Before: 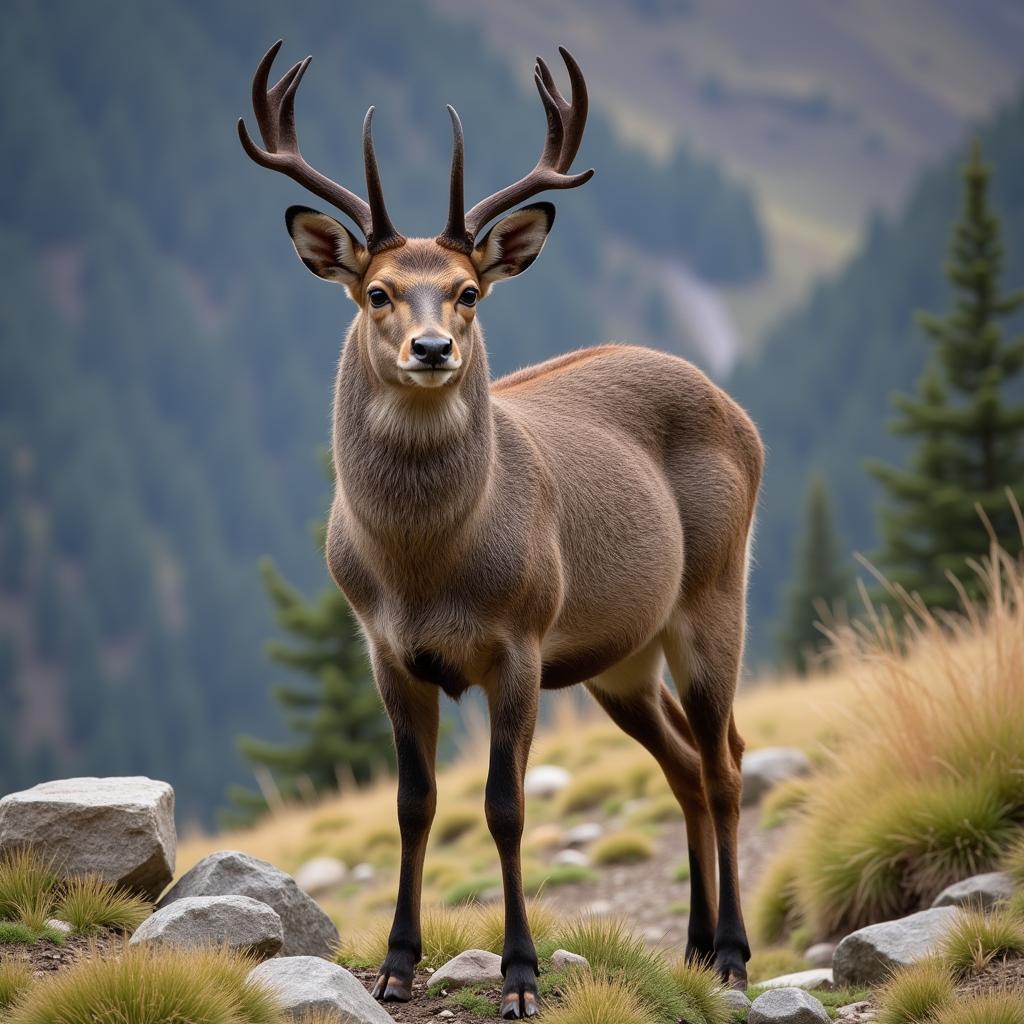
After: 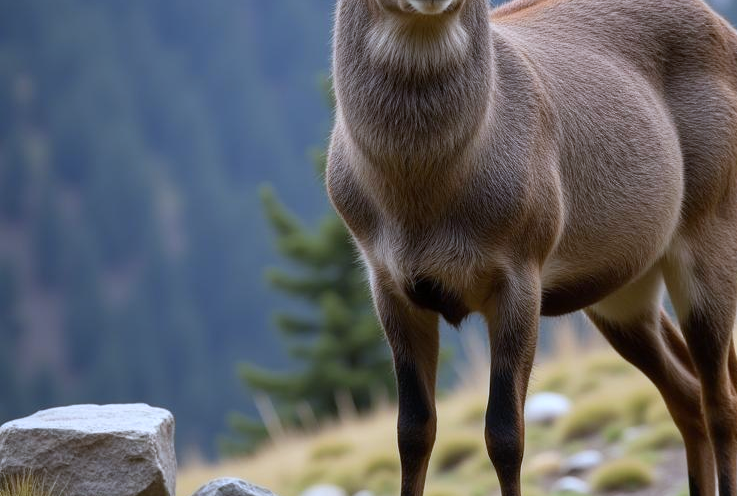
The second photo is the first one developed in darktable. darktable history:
white balance: red 0.926, green 1.003, blue 1.133
crop: top 36.498%, right 27.964%, bottom 14.995%
